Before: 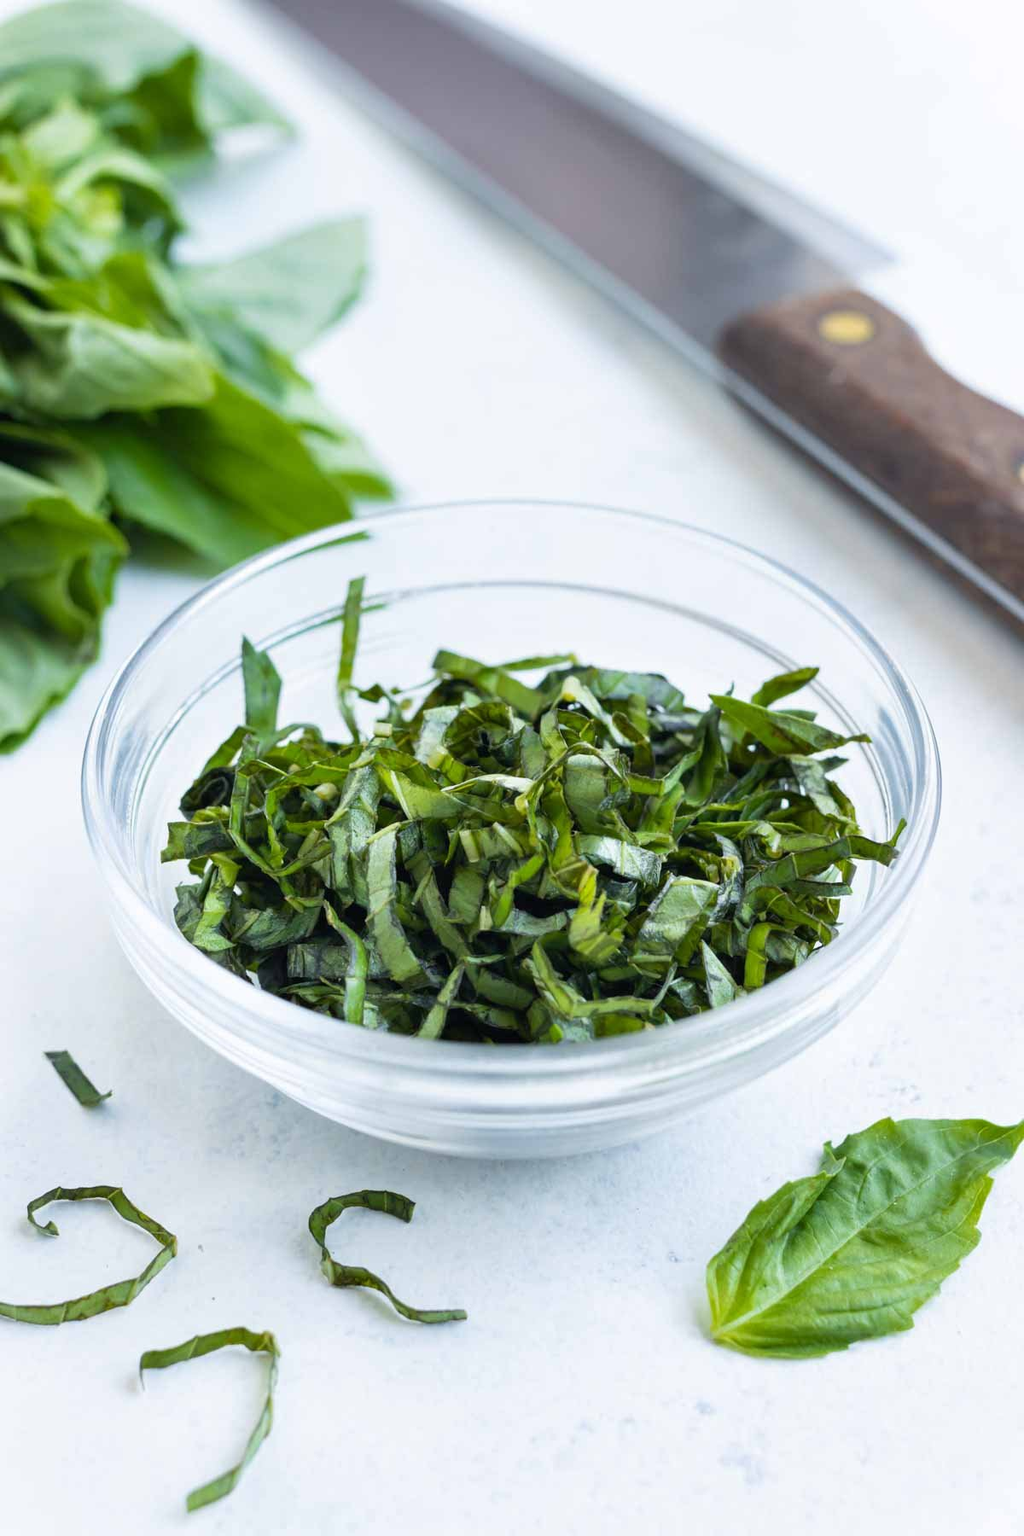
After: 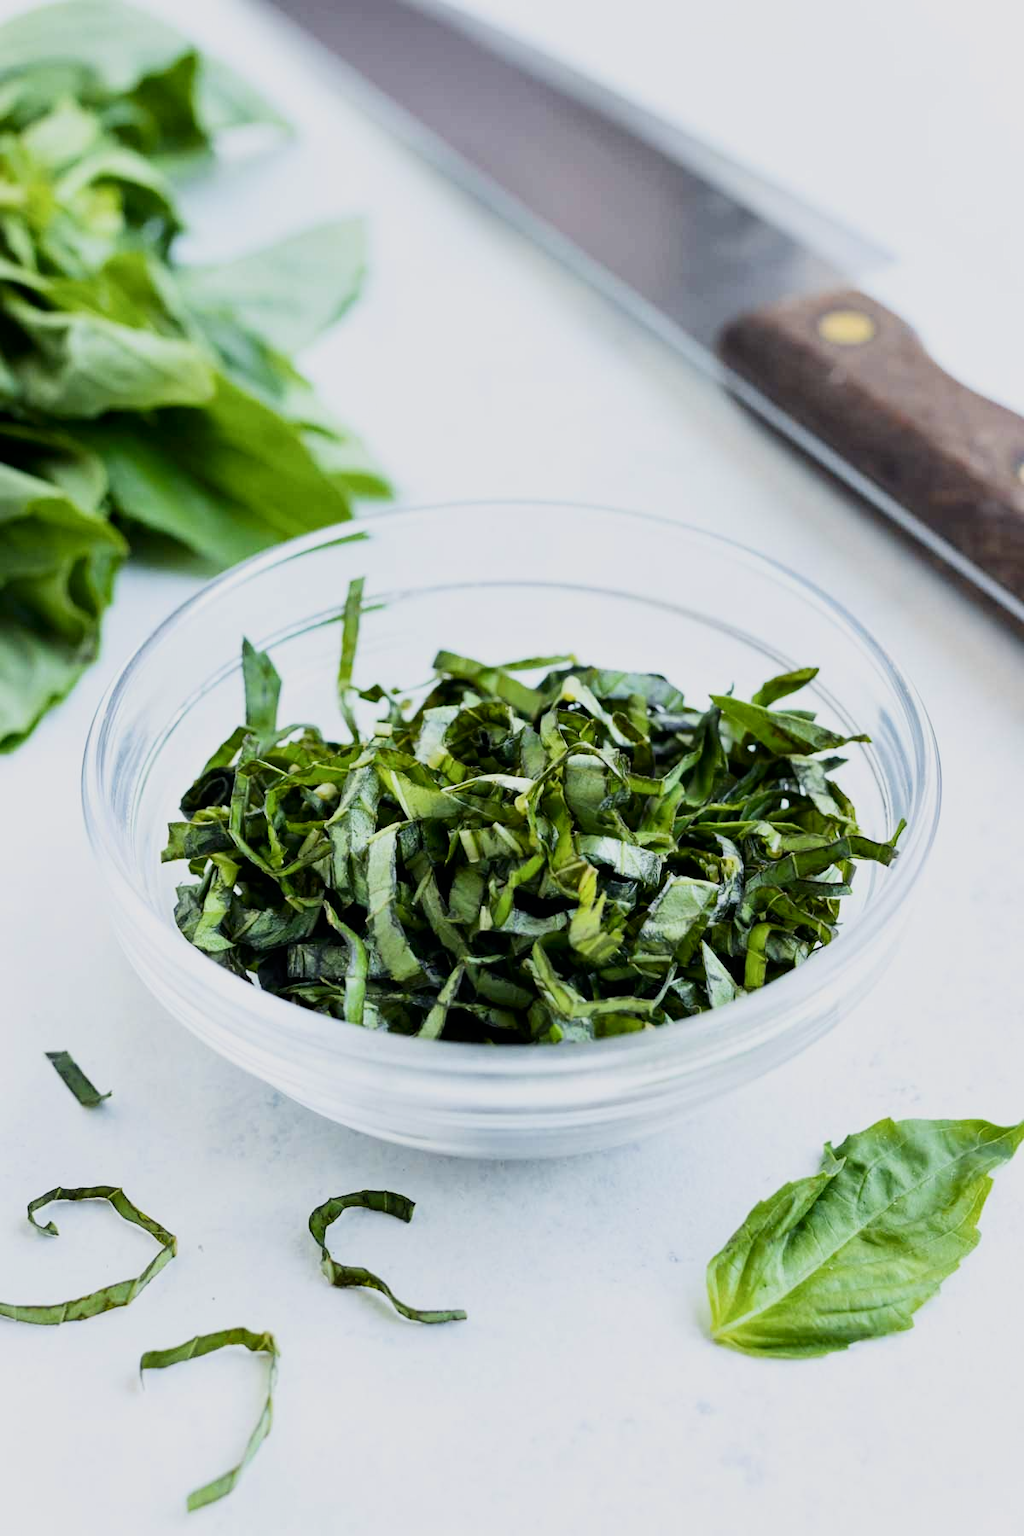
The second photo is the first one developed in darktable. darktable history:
contrast brightness saturation: contrast 0.223
filmic rgb: black relative exposure -7.65 EV, white relative exposure 4.56 EV, hardness 3.61
